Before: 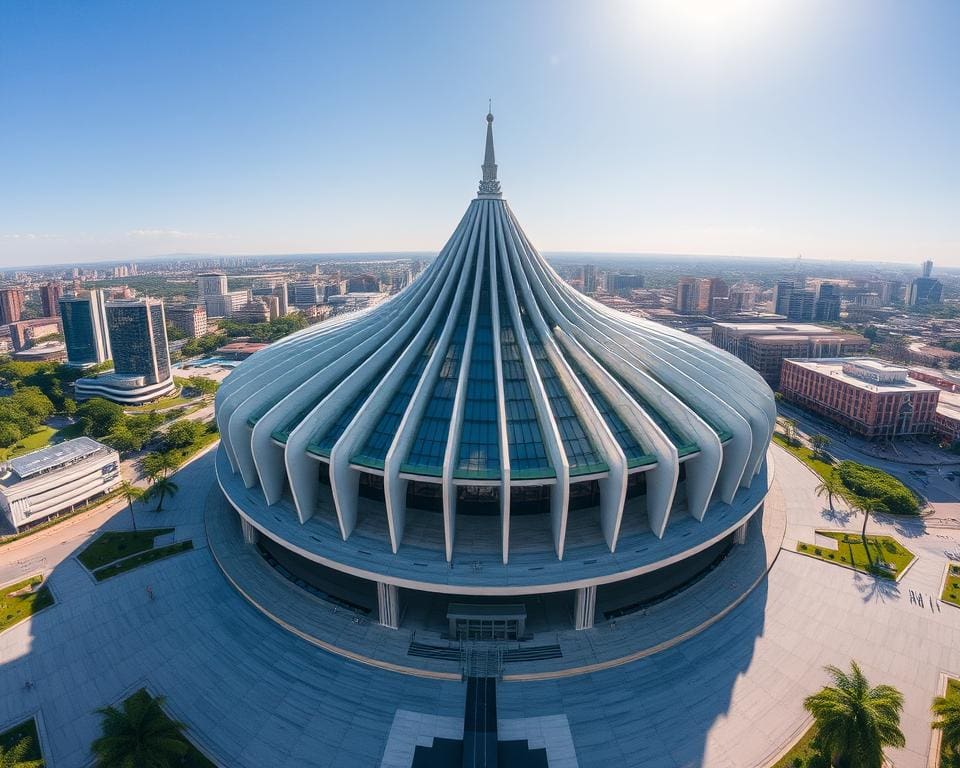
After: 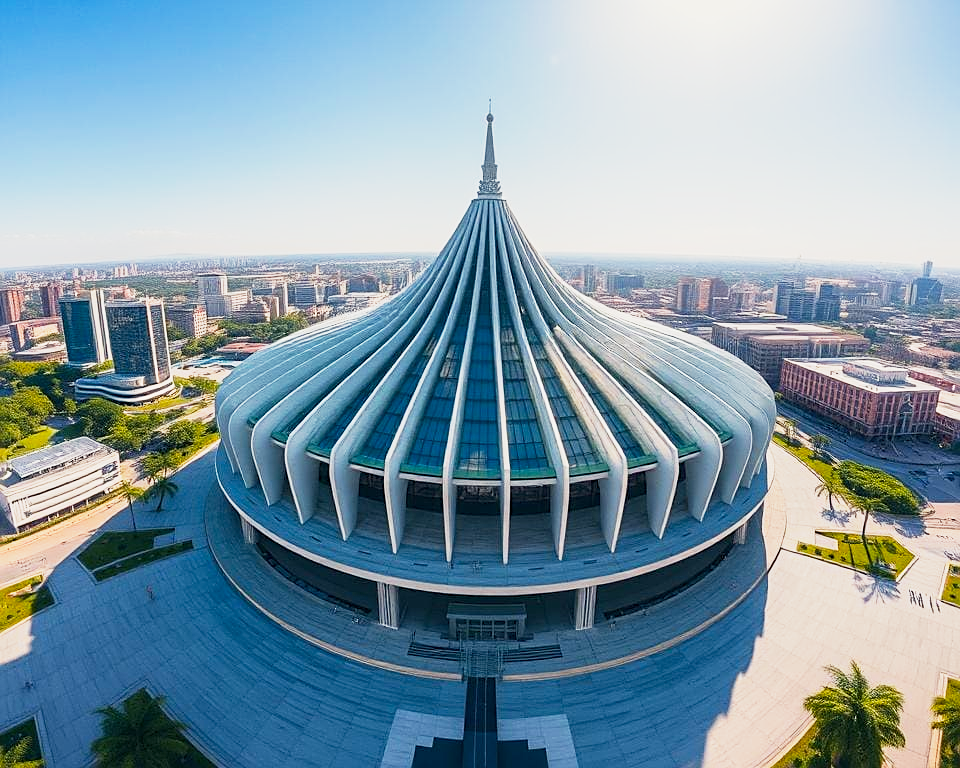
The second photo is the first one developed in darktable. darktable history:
color balance rgb: highlights gain › luminance 7.593%, highlights gain › chroma 1.903%, highlights gain › hue 87.62°, perceptual saturation grading › global saturation 18.751%
sharpen: on, module defaults
base curve: curves: ch0 [(0, 0) (0.088, 0.125) (0.176, 0.251) (0.354, 0.501) (0.613, 0.749) (1, 0.877)], preserve colors none
